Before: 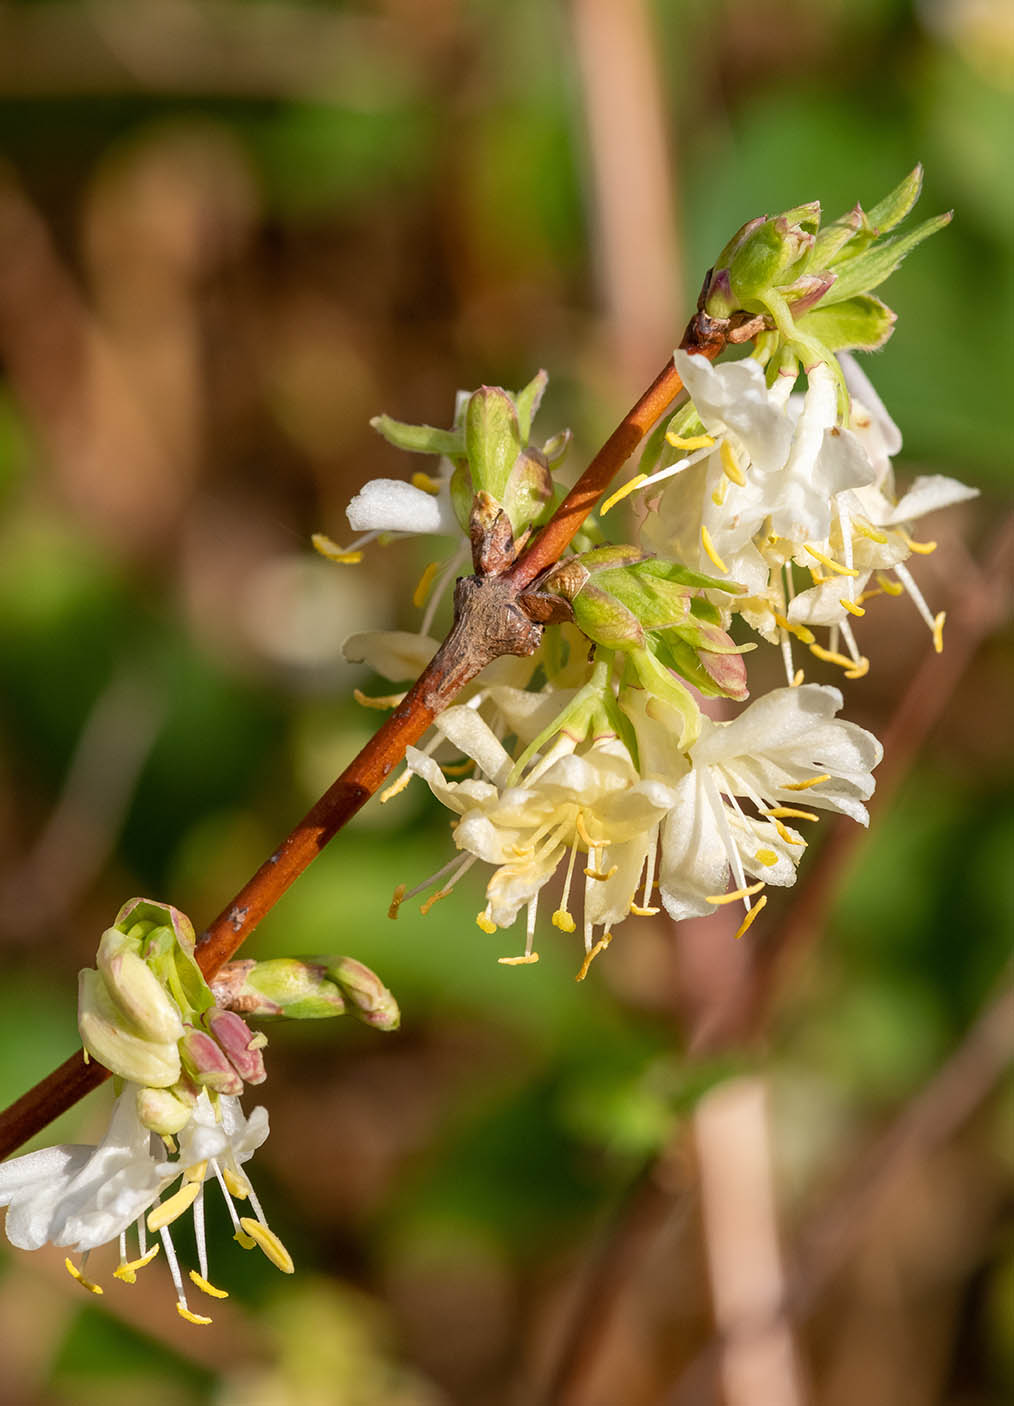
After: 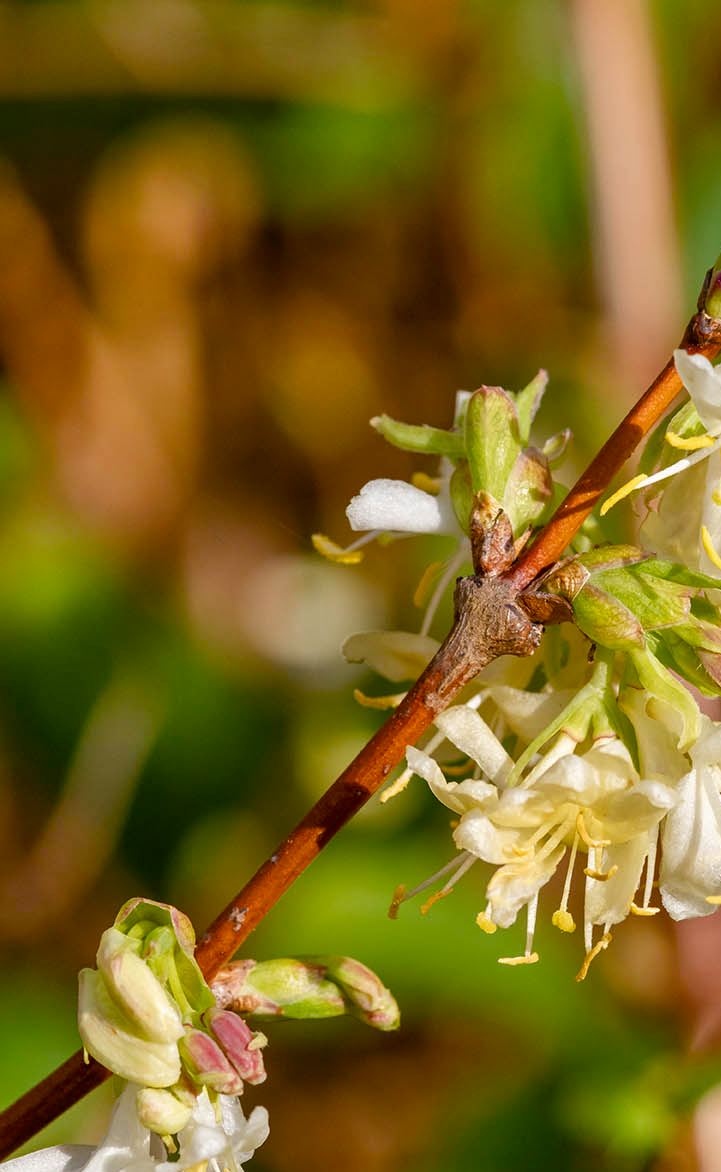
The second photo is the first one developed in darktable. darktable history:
shadows and highlights: low approximation 0.01, soften with gaussian
rgb levels: preserve colors max RGB
color balance rgb: perceptual saturation grading › global saturation 20%, perceptual saturation grading › highlights -25%, perceptual saturation grading › shadows 50%
crop: right 28.885%, bottom 16.626%
